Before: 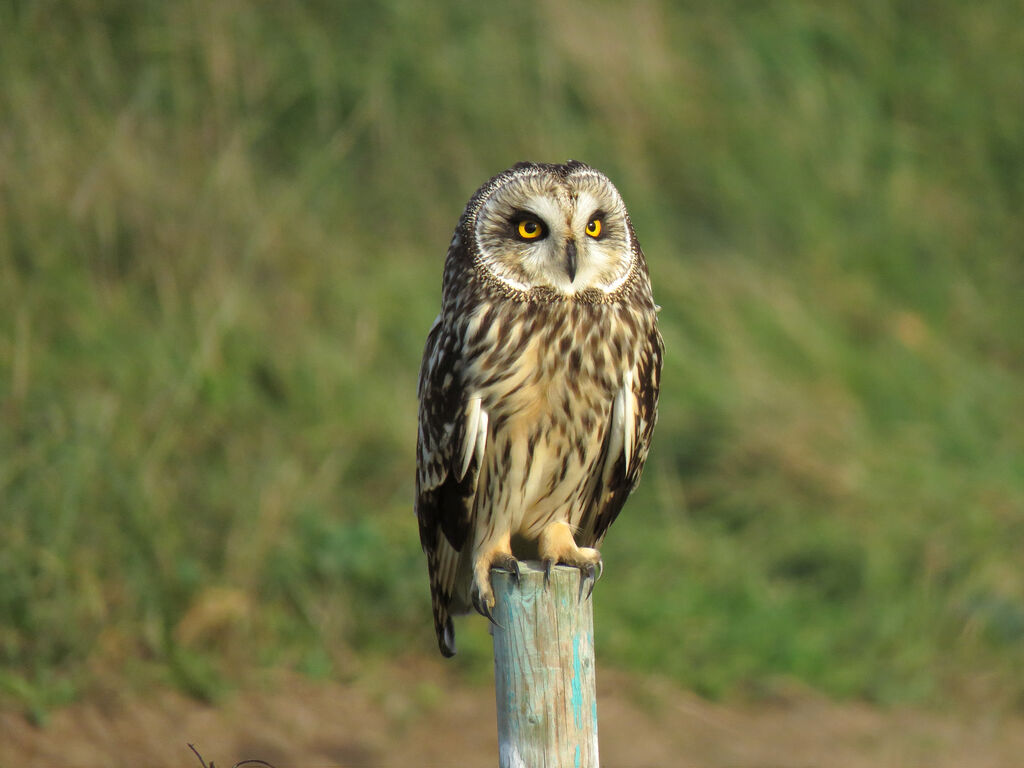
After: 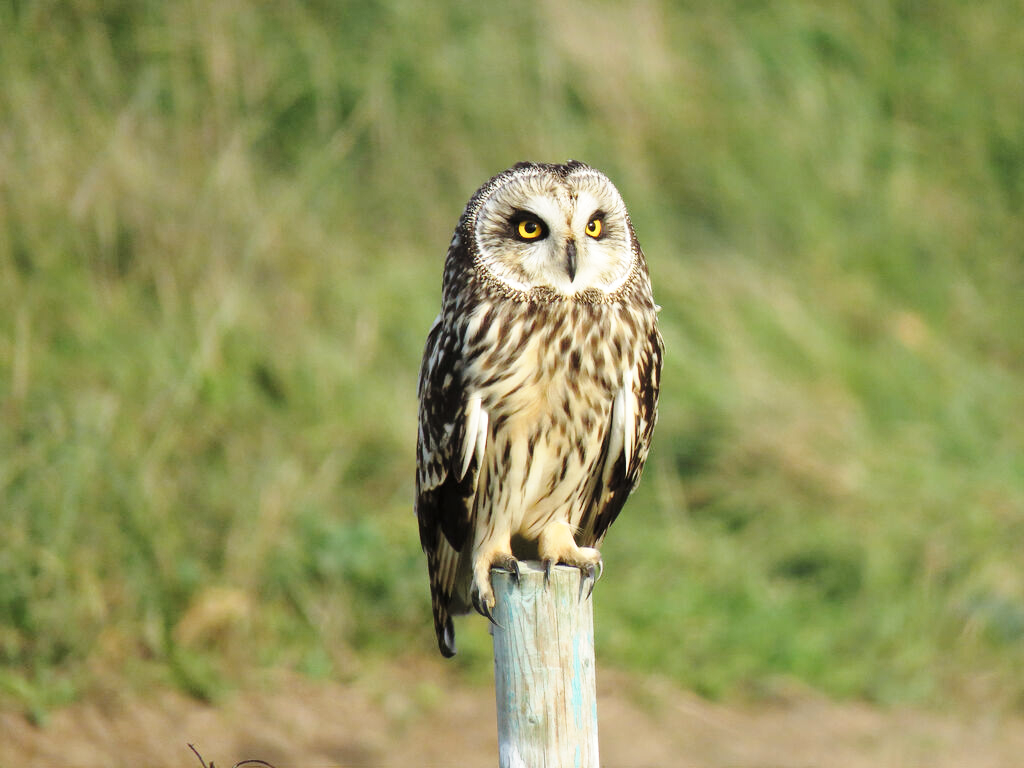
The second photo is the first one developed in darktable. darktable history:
base curve: curves: ch0 [(0, 0) (0.028, 0.03) (0.121, 0.232) (0.46, 0.748) (0.859, 0.968) (1, 1)], preserve colors none
color correction: saturation 0.85
